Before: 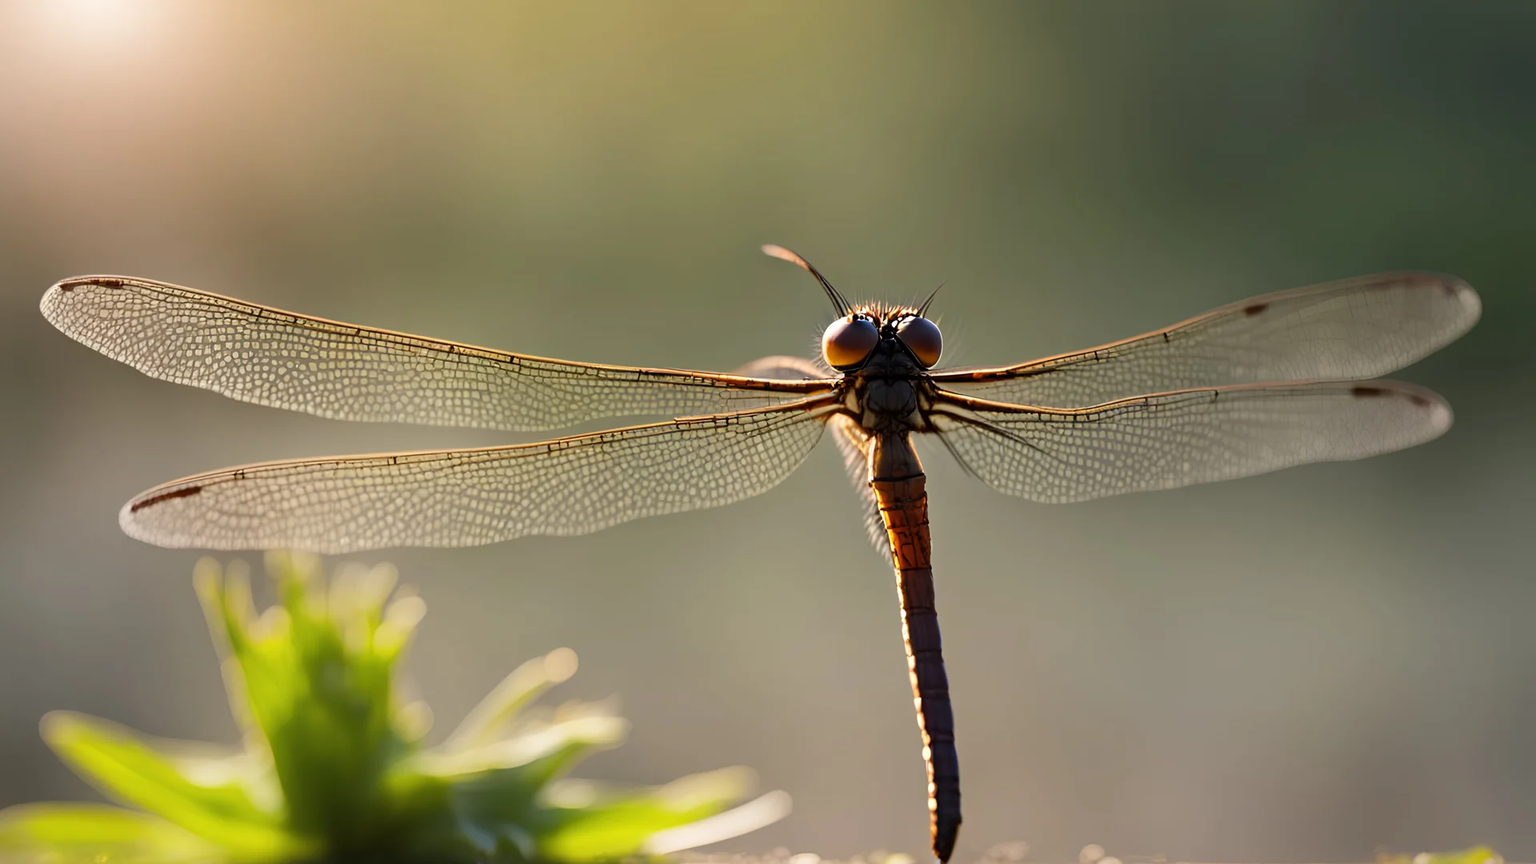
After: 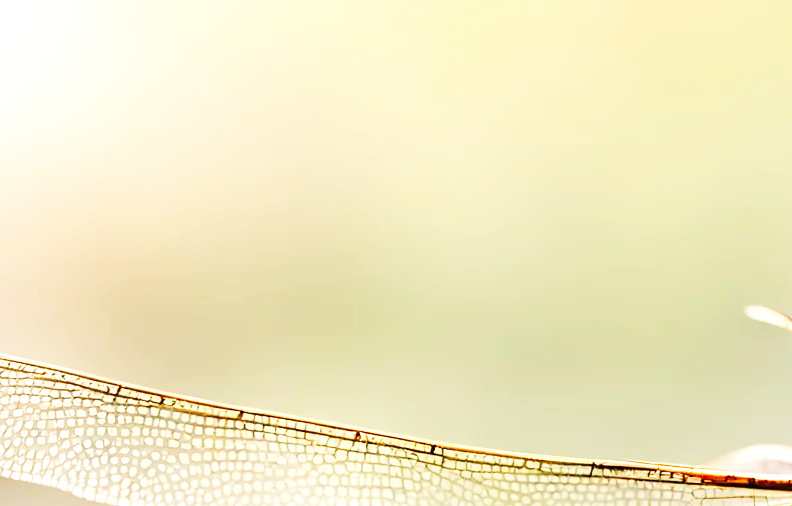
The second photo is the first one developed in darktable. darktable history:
exposure: exposure 0.831 EV, compensate highlight preservation false
base curve: curves: ch0 [(0, 0.003) (0.001, 0.002) (0.006, 0.004) (0.02, 0.022) (0.048, 0.086) (0.094, 0.234) (0.162, 0.431) (0.258, 0.629) (0.385, 0.8) (0.548, 0.918) (0.751, 0.988) (1, 1)], preserve colors none
crop and rotate: left 10.817%, top 0.061%, right 47.898%, bottom 53.039%
